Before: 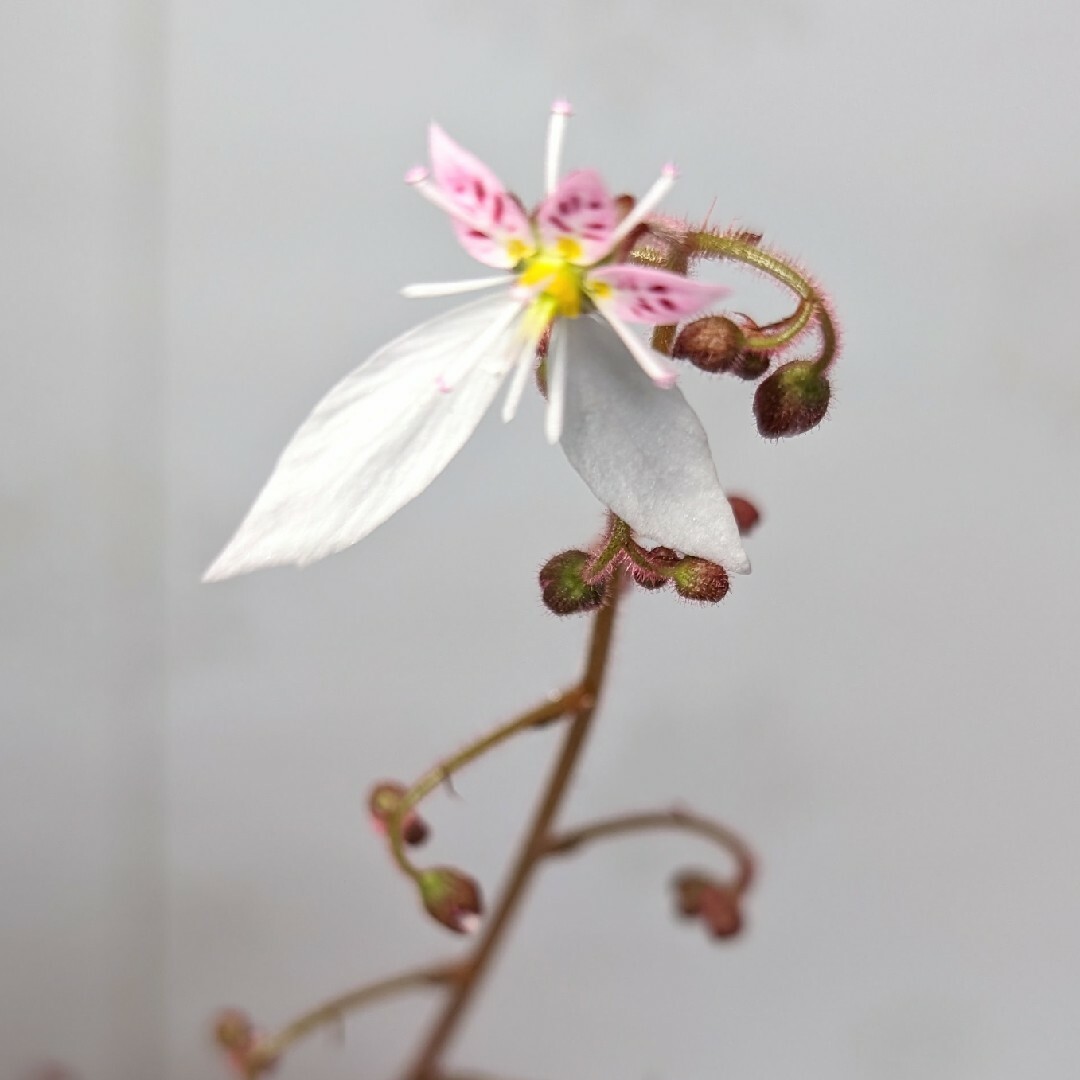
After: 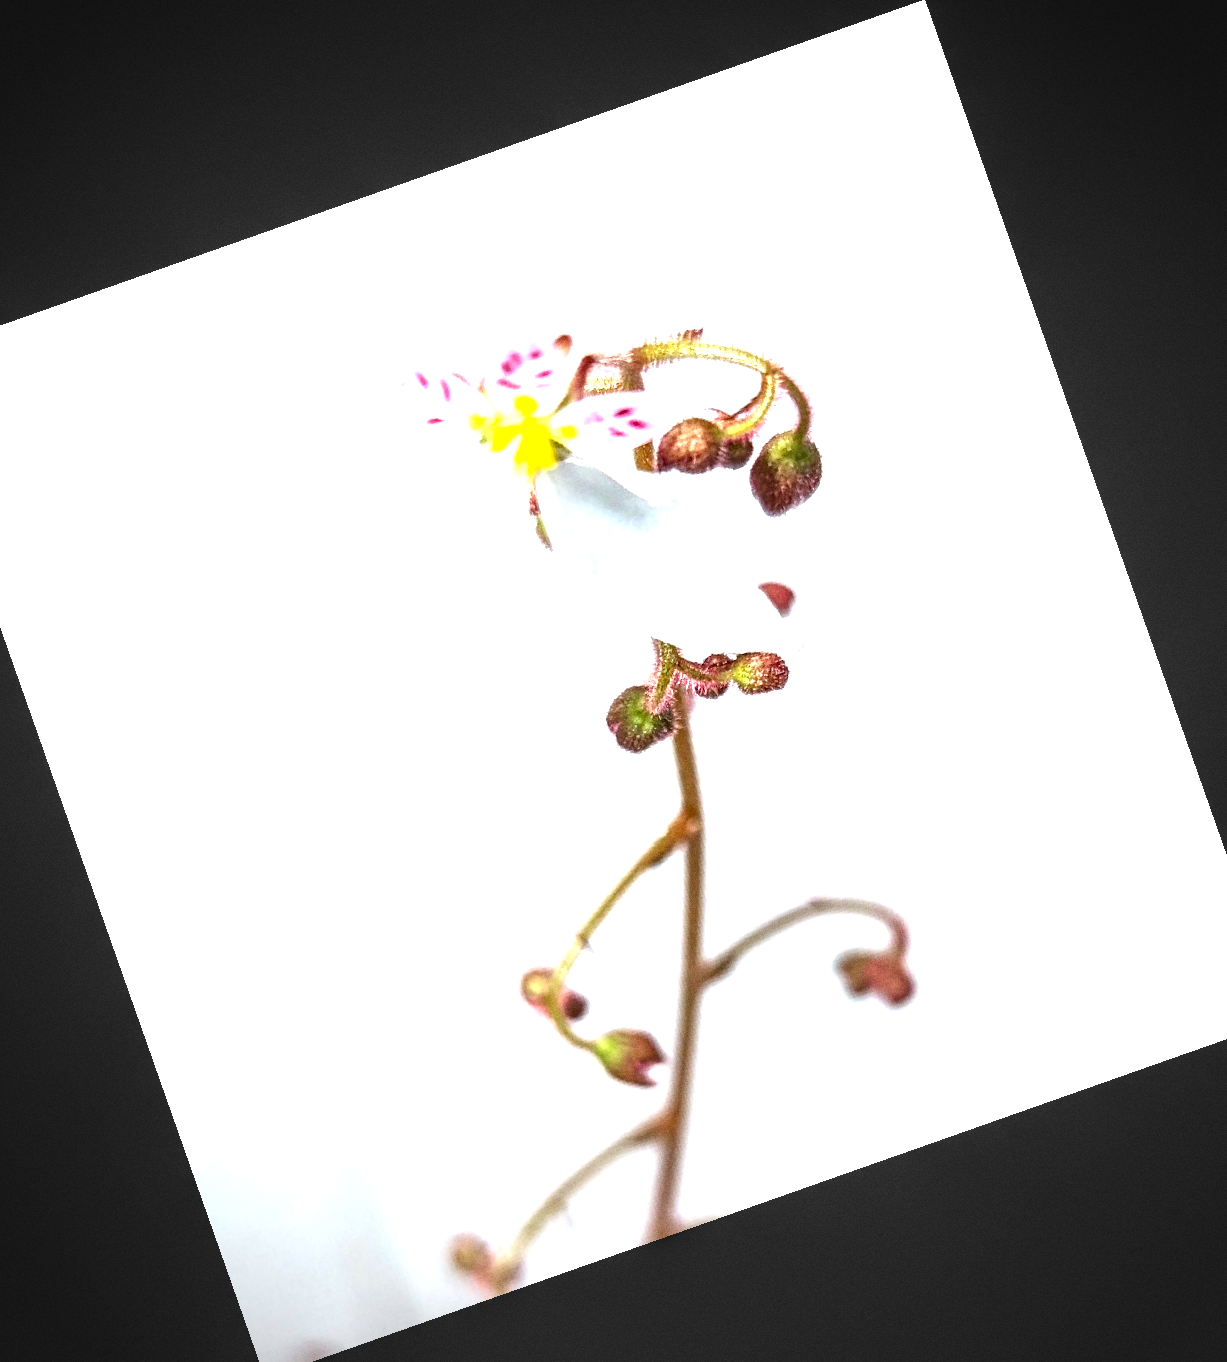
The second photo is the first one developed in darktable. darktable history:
crop and rotate: angle 19.43°, left 6.812%, right 4.125%, bottom 1.087%
local contrast: on, module defaults
grain: coarseness 0.09 ISO
white balance: red 0.925, blue 1.046
exposure: exposure 2.003 EV, compensate highlight preservation false
contrast brightness saturation: contrast 0.07, brightness -0.14, saturation 0.11
vignetting: automatic ratio true
